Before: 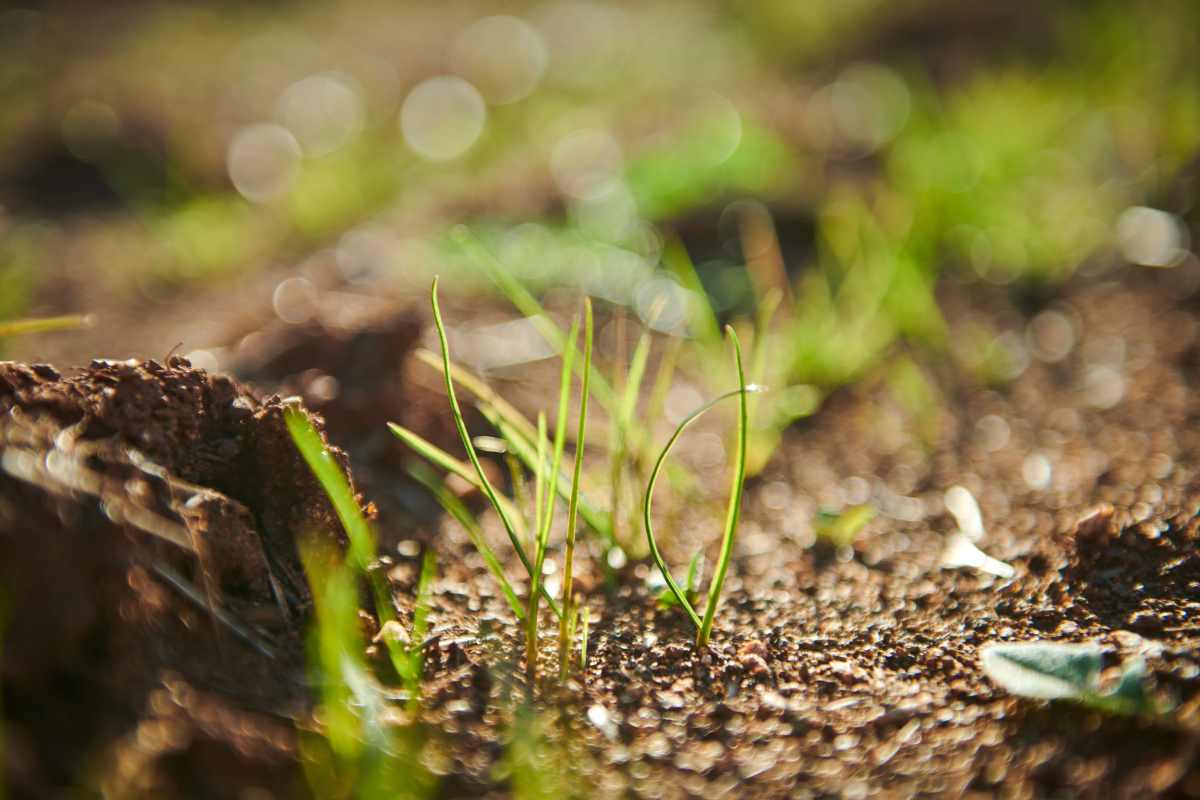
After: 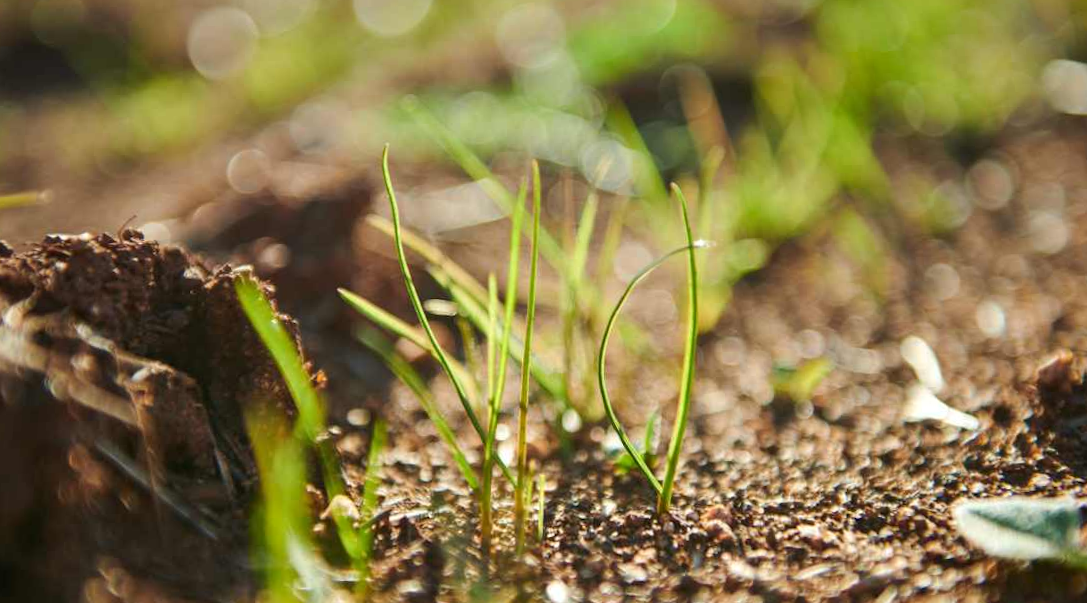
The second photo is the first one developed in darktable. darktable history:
crop and rotate: left 1.814%, top 12.818%, right 0.25%, bottom 9.225%
rotate and perspective: rotation -1.68°, lens shift (vertical) -0.146, crop left 0.049, crop right 0.912, crop top 0.032, crop bottom 0.96
